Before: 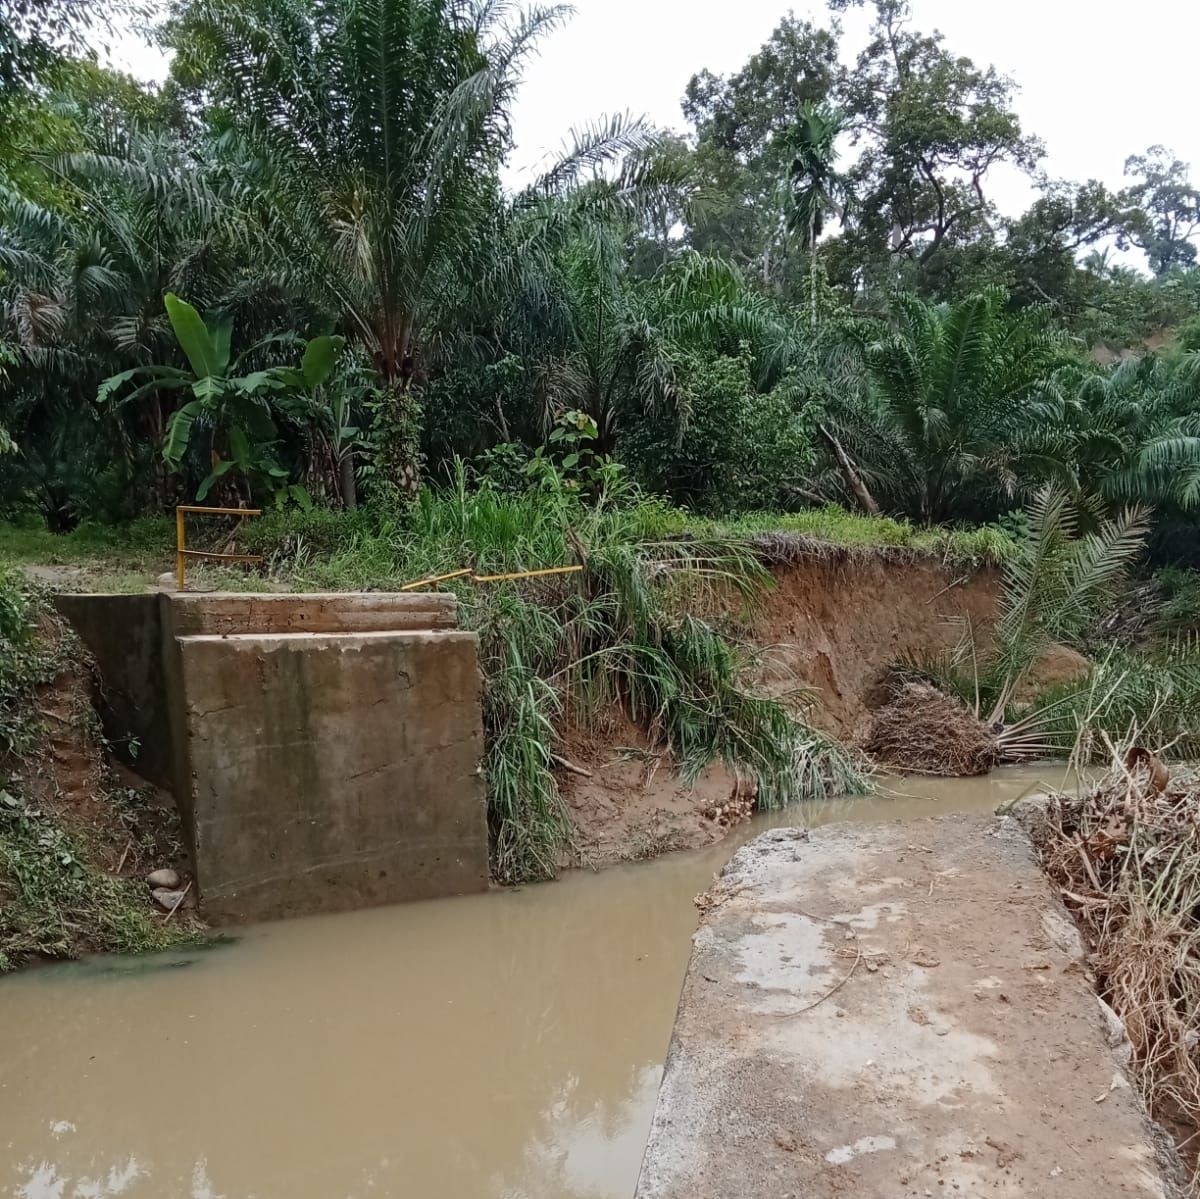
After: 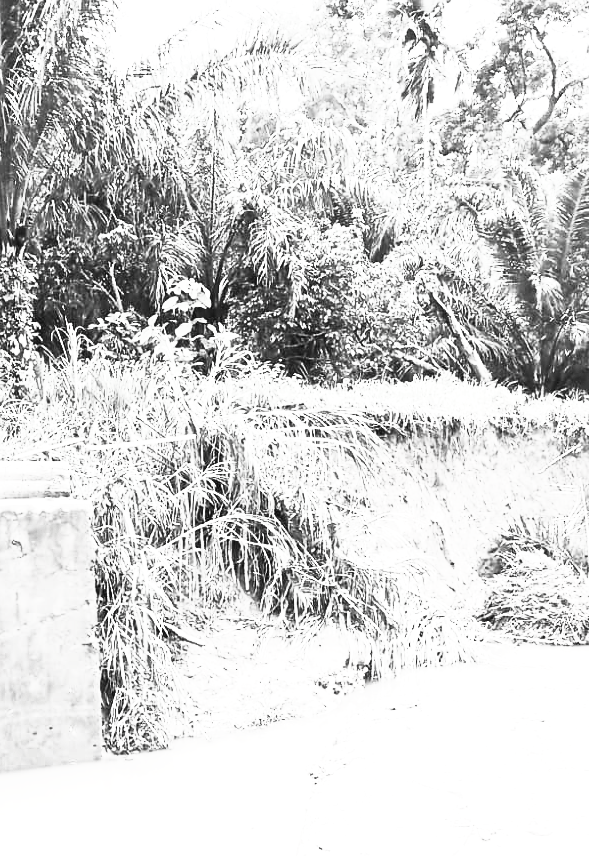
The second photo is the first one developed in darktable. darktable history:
tone curve: curves: ch0 [(0, 0.01) (0.037, 0.032) (0.131, 0.108) (0.275, 0.286) (0.483, 0.517) (0.61, 0.661) (0.697, 0.768) (0.797, 0.876) (0.888, 0.952) (0.997, 0.995)]; ch1 [(0, 0) (0.312, 0.262) (0.425, 0.402) (0.5, 0.5) (0.527, 0.532) (0.556, 0.585) (0.683, 0.706) (0.746, 0.77) (1, 1)]; ch2 [(0, 0) (0.223, 0.185) (0.333, 0.284) (0.432, 0.4) (0.502, 0.502) (0.525, 0.527) (0.545, 0.564) (0.587, 0.613) (0.636, 0.654) (0.711, 0.729) (0.845, 0.855) (0.998, 0.977)], color space Lab, independent channels, preserve colors none
contrast brightness saturation: contrast 0.53, brightness 0.482, saturation -0.992
exposure: exposure 2.183 EV, compensate highlight preservation false
crop: left 32.323%, top 10.982%, right 18.576%, bottom 17.56%
